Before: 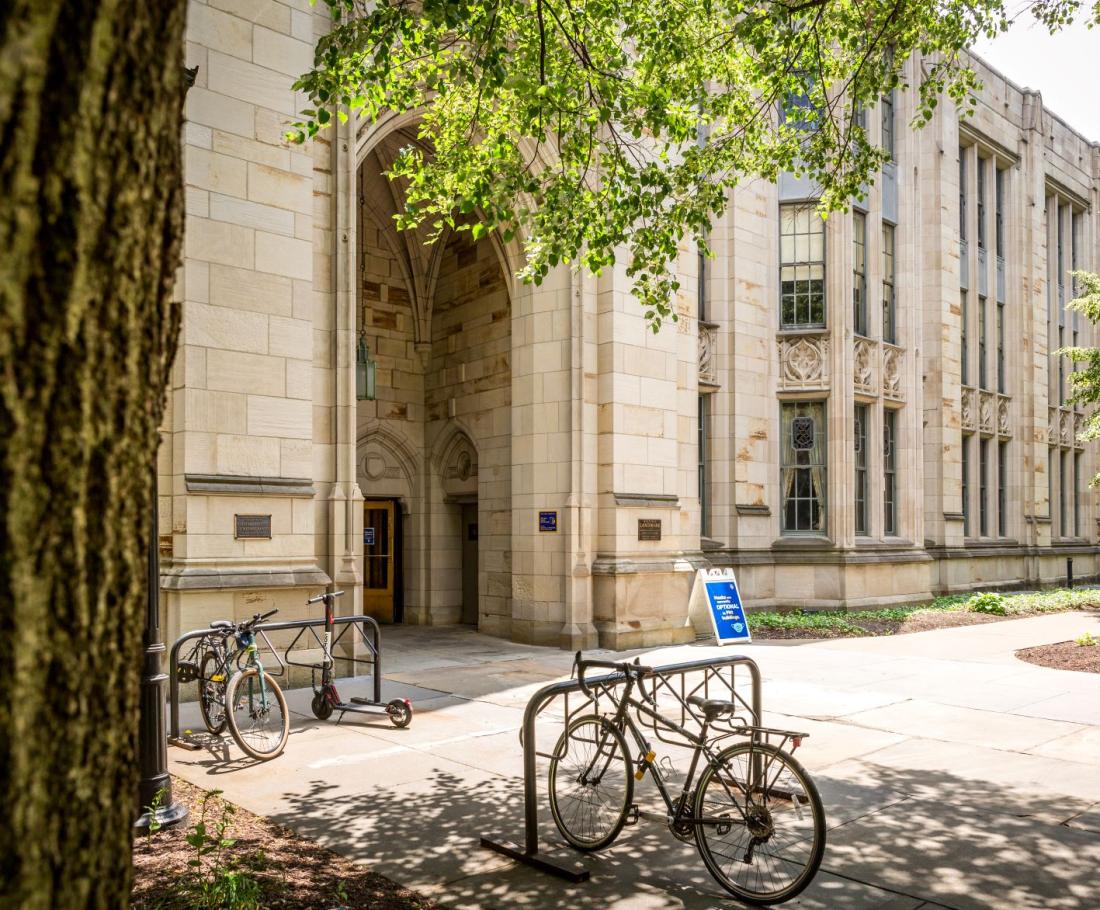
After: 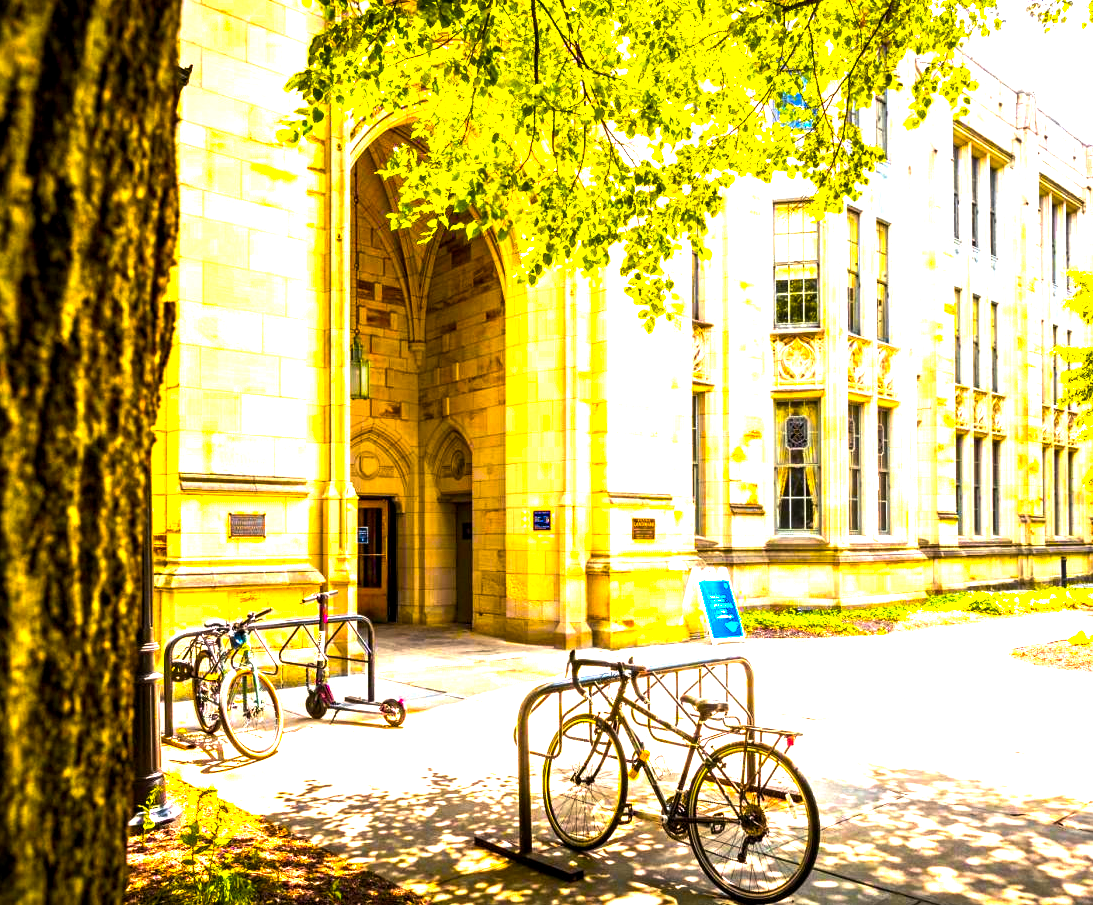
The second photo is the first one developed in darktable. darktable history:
color balance rgb: linear chroma grading › highlights 100%, linear chroma grading › global chroma 23.41%, perceptual saturation grading › global saturation 35.38%, hue shift -10.68°, perceptual brilliance grading › highlights 47.25%, perceptual brilliance grading › mid-tones 22.2%, perceptual brilliance grading › shadows -5.93%
crop and rotate: left 0.614%, top 0.179%, bottom 0.309%
exposure: black level correction 0.001, exposure 0.675 EV, compensate highlight preservation false
